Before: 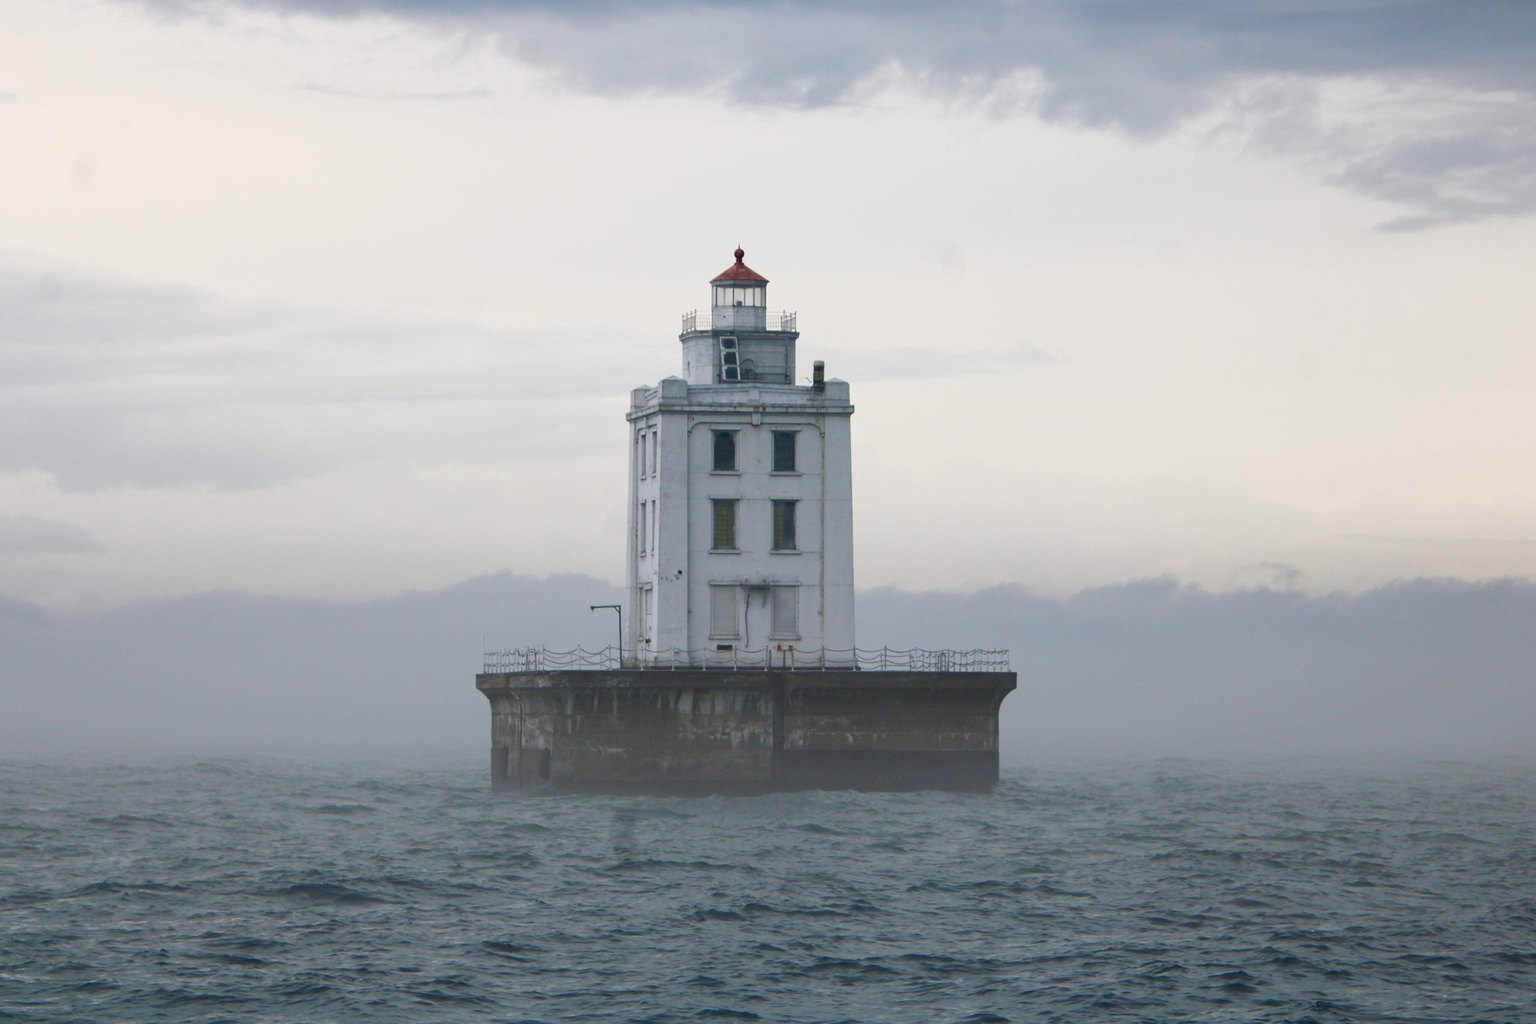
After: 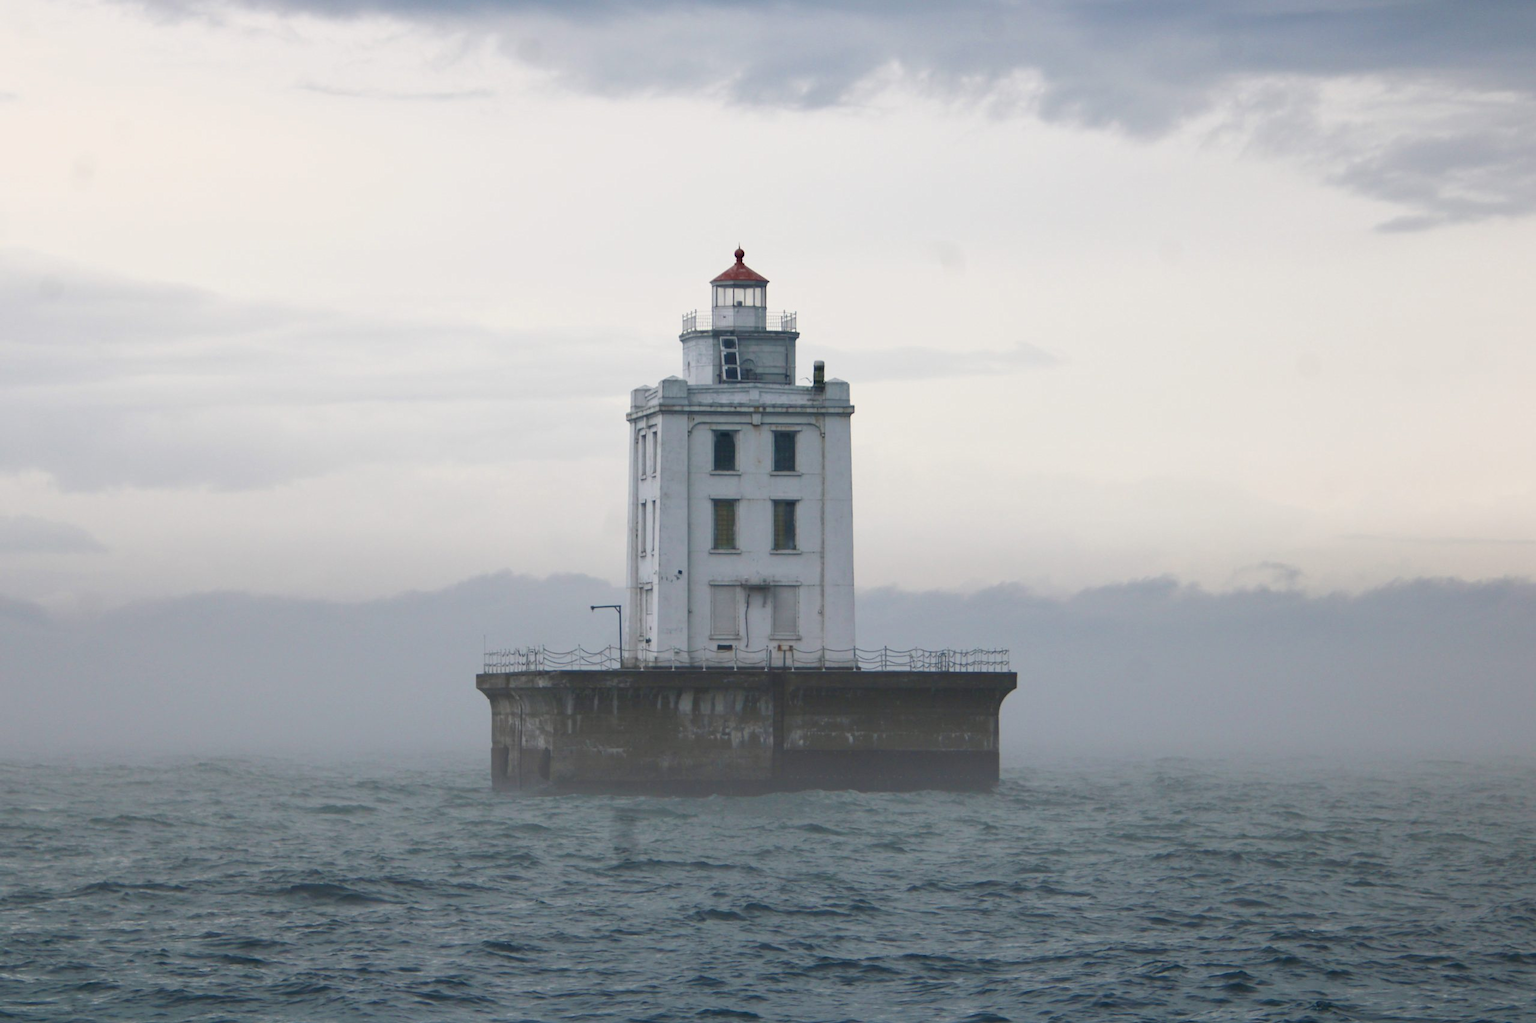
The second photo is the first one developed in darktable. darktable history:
exposure: exposure 0.021 EV, compensate highlight preservation false
